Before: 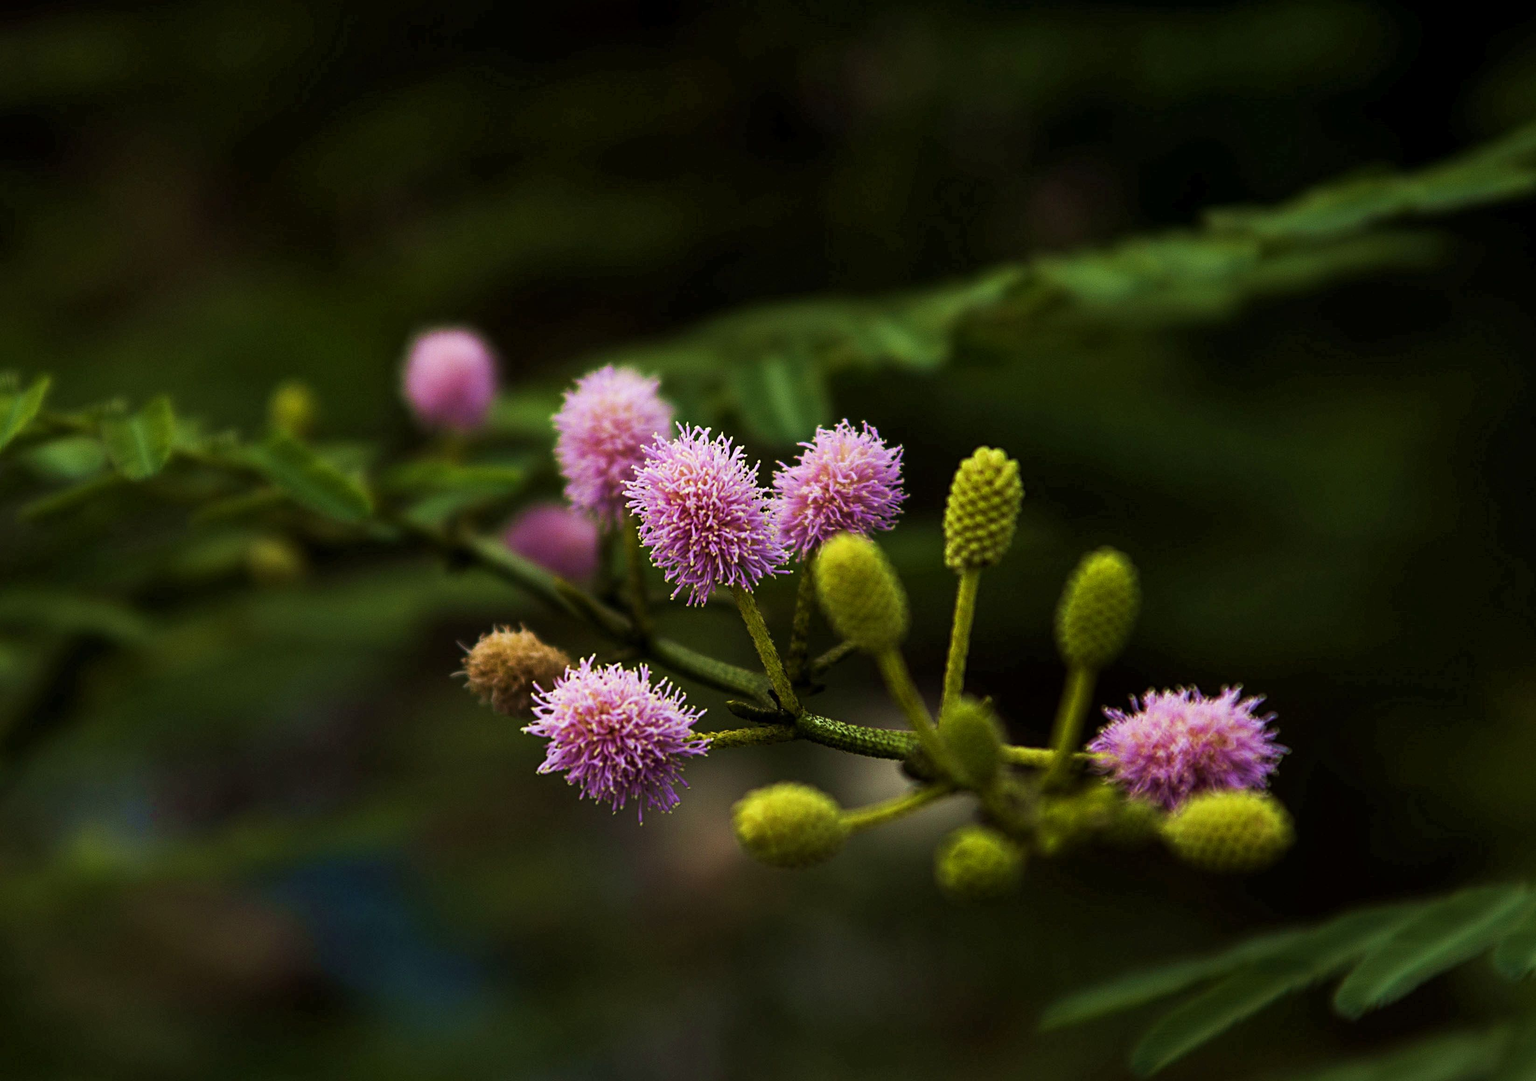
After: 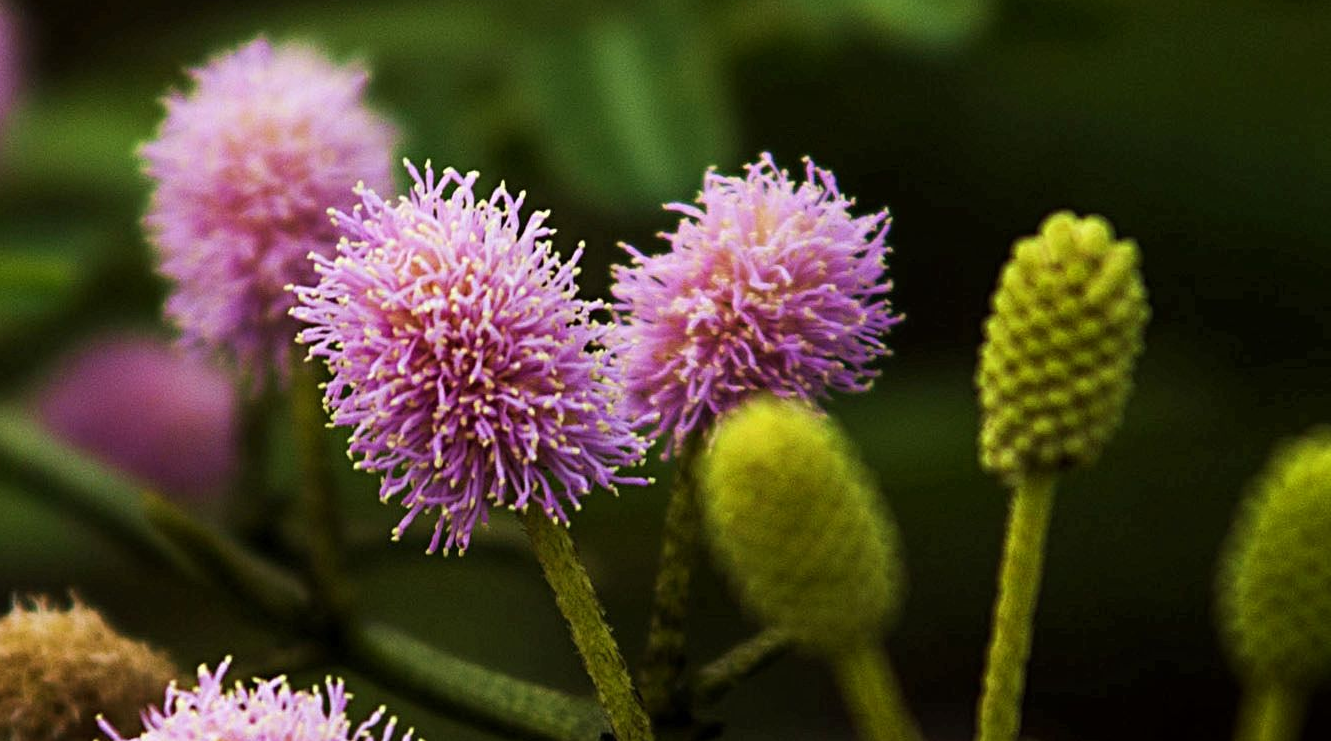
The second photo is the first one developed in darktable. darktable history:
white balance: emerald 1
crop: left 31.751%, top 32.172%, right 27.8%, bottom 35.83%
